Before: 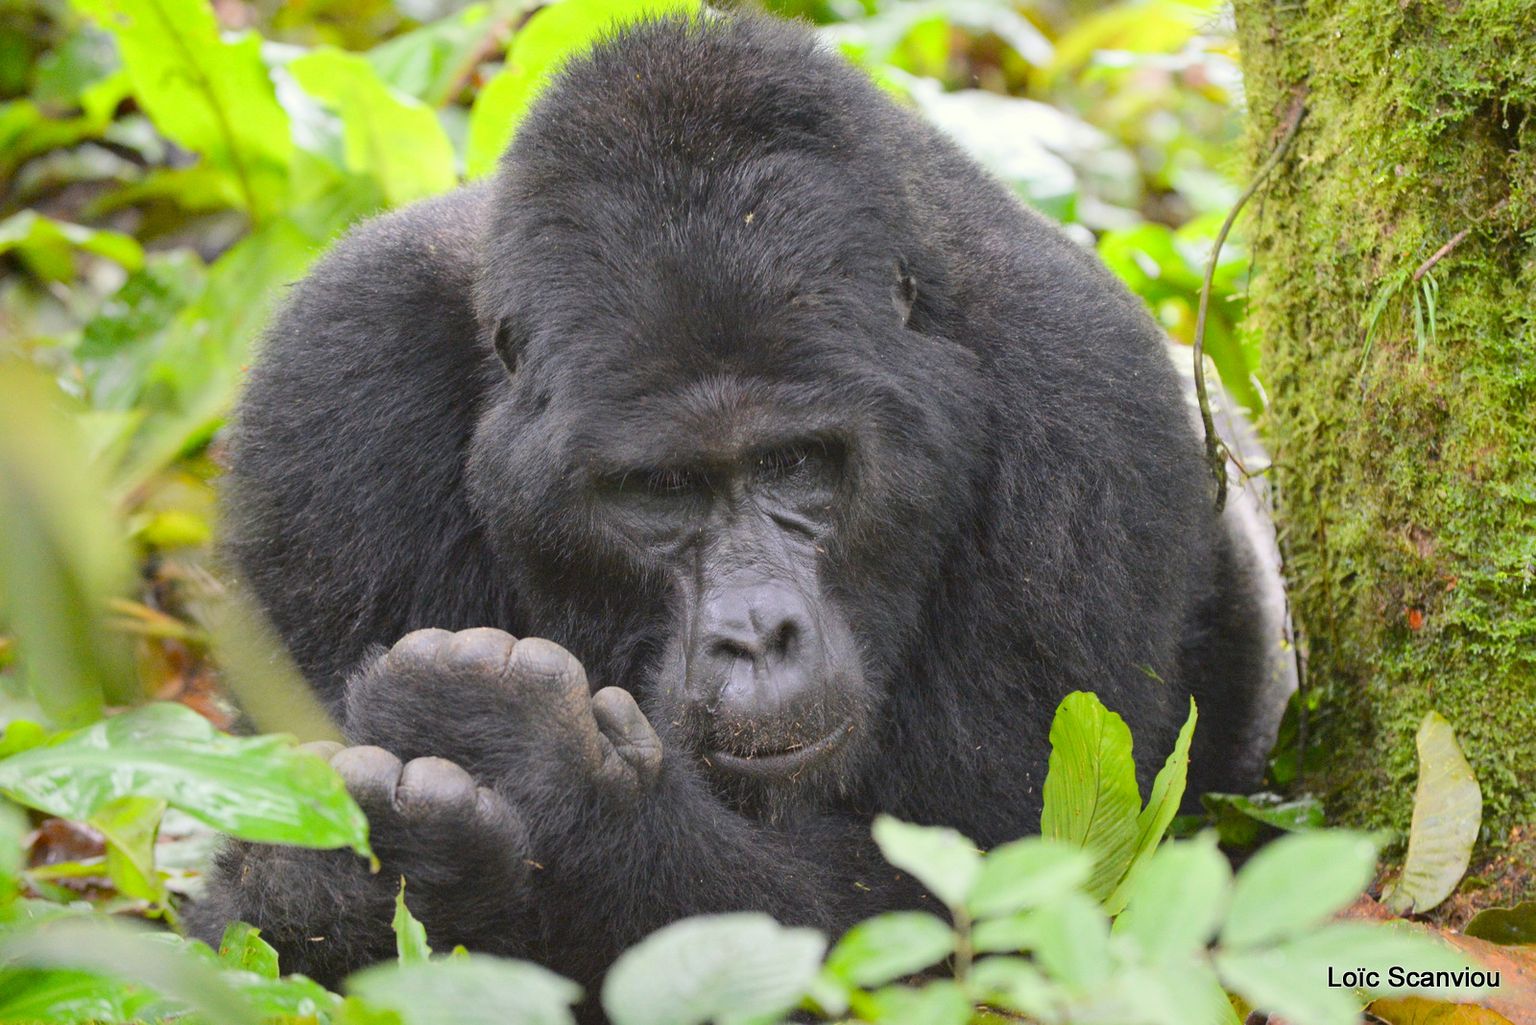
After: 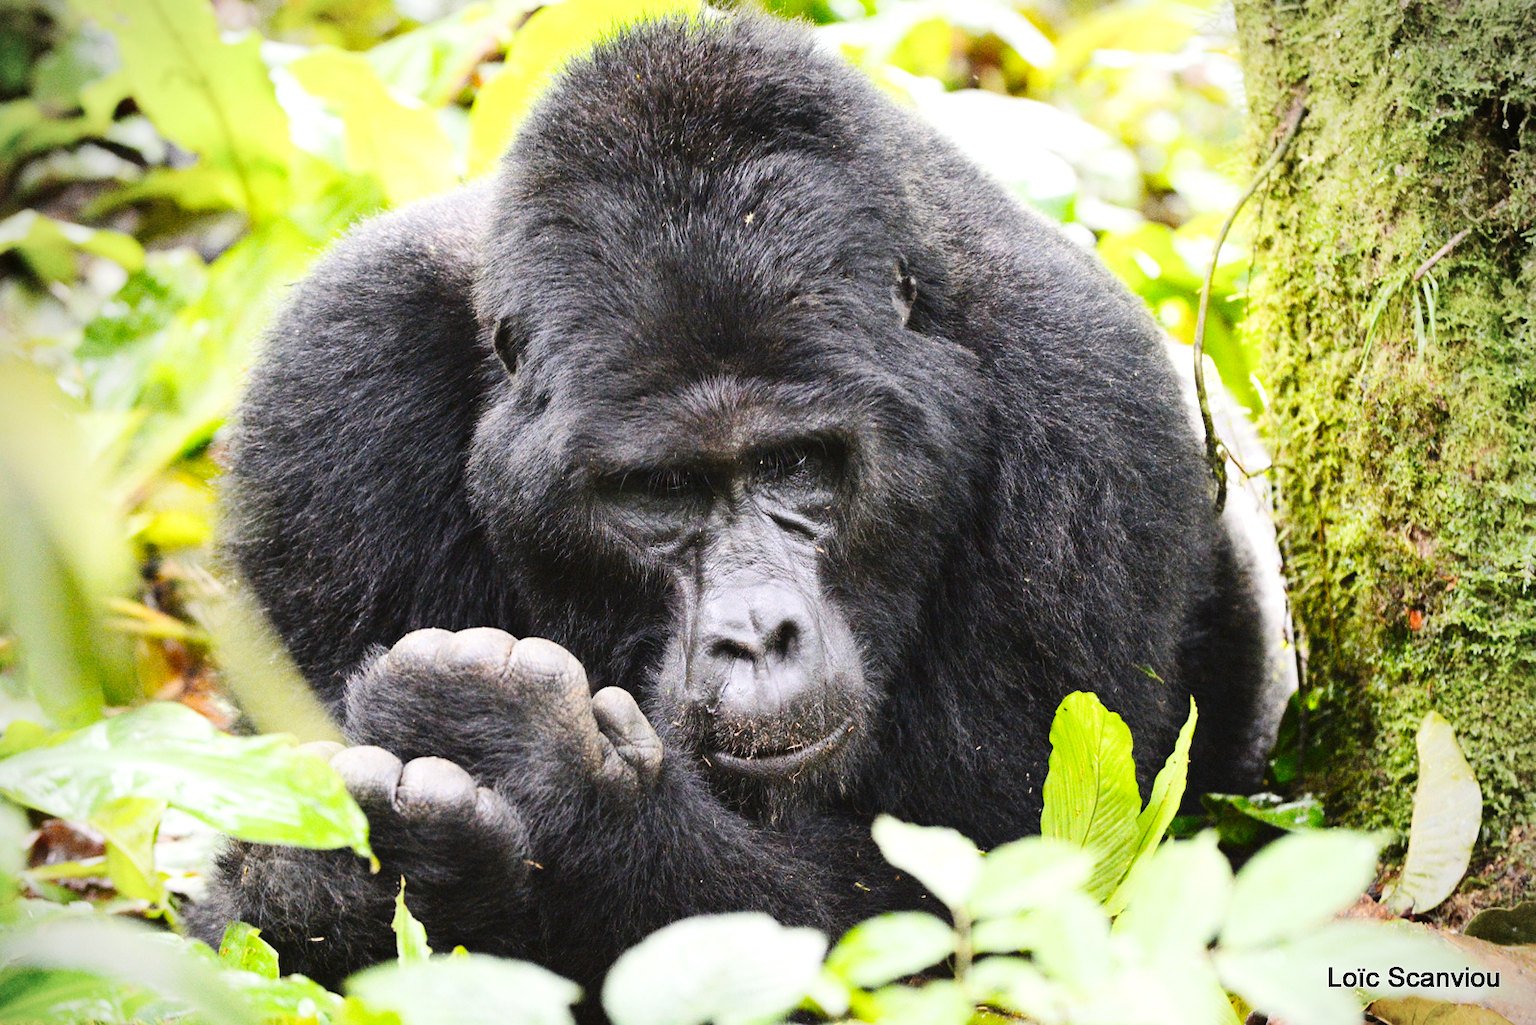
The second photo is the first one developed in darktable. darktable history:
vignetting: center (-0.038, 0.149)
tone equalizer: -8 EV -0.779 EV, -7 EV -0.675 EV, -6 EV -0.583 EV, -5 EV -0.372 EV, -3 EV 0.384 EV, -2 EV 0.6 EV, -1 EV 0.687 EV, +0 EV 0.761 EV, edges refinement/feathering 500, mask exposure compensation -1.57 EV, preserve details no
base curve: curves: ch0 [(0, 0) (0.032, 0.025) (0.121, 0.166) (0.206, 0.329) (0.605, 0.79) (1, 1)], preserve colors none
